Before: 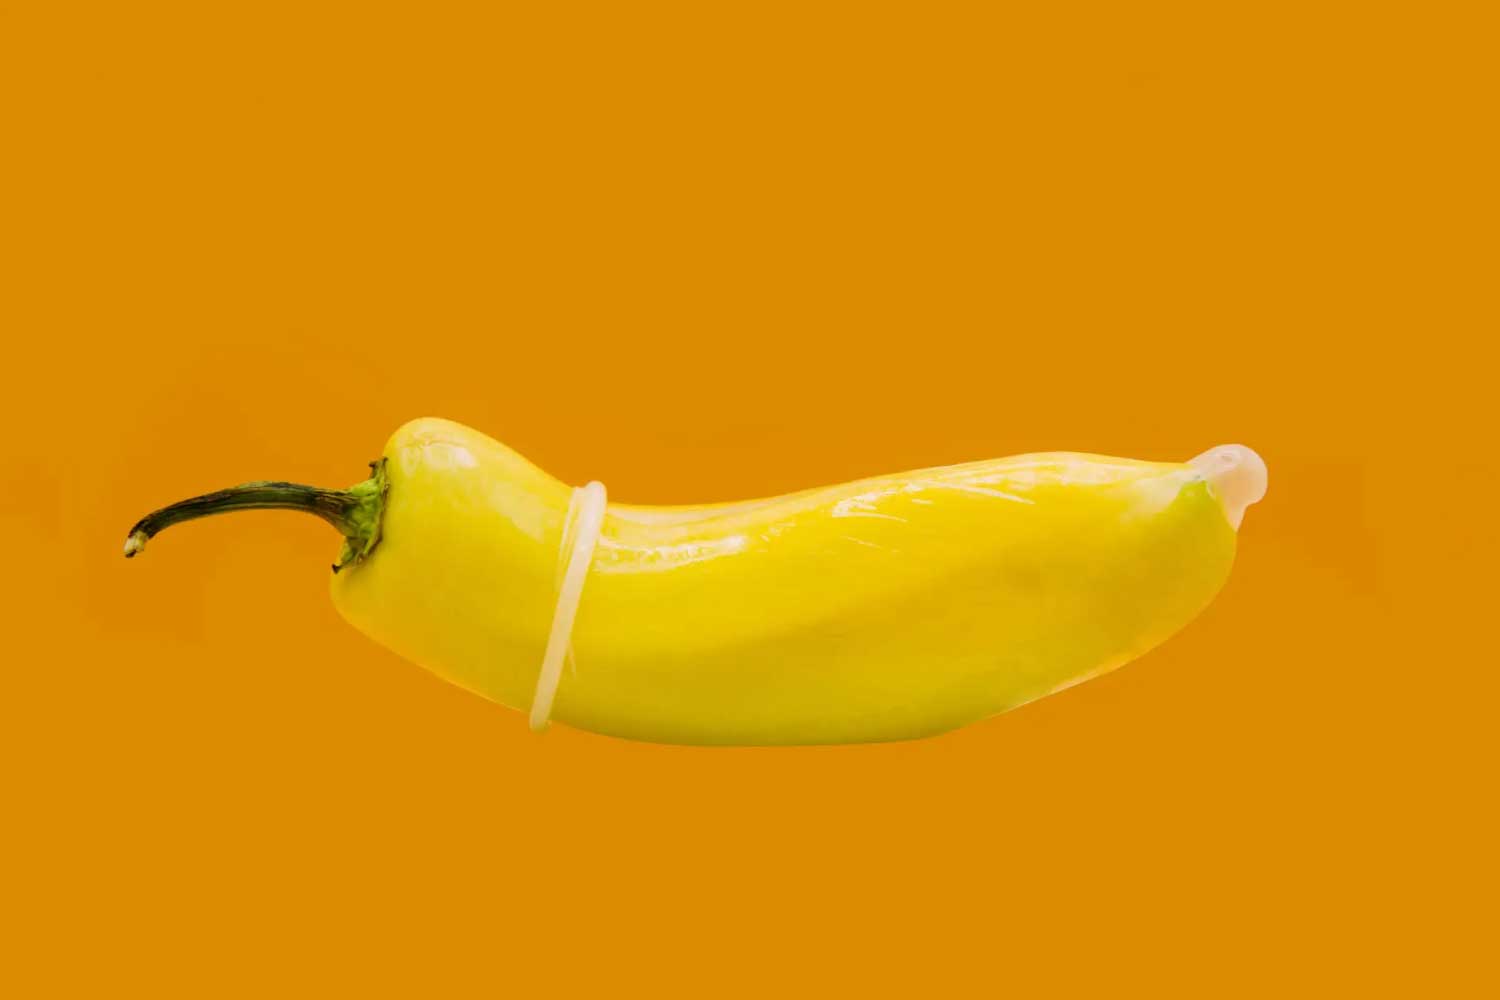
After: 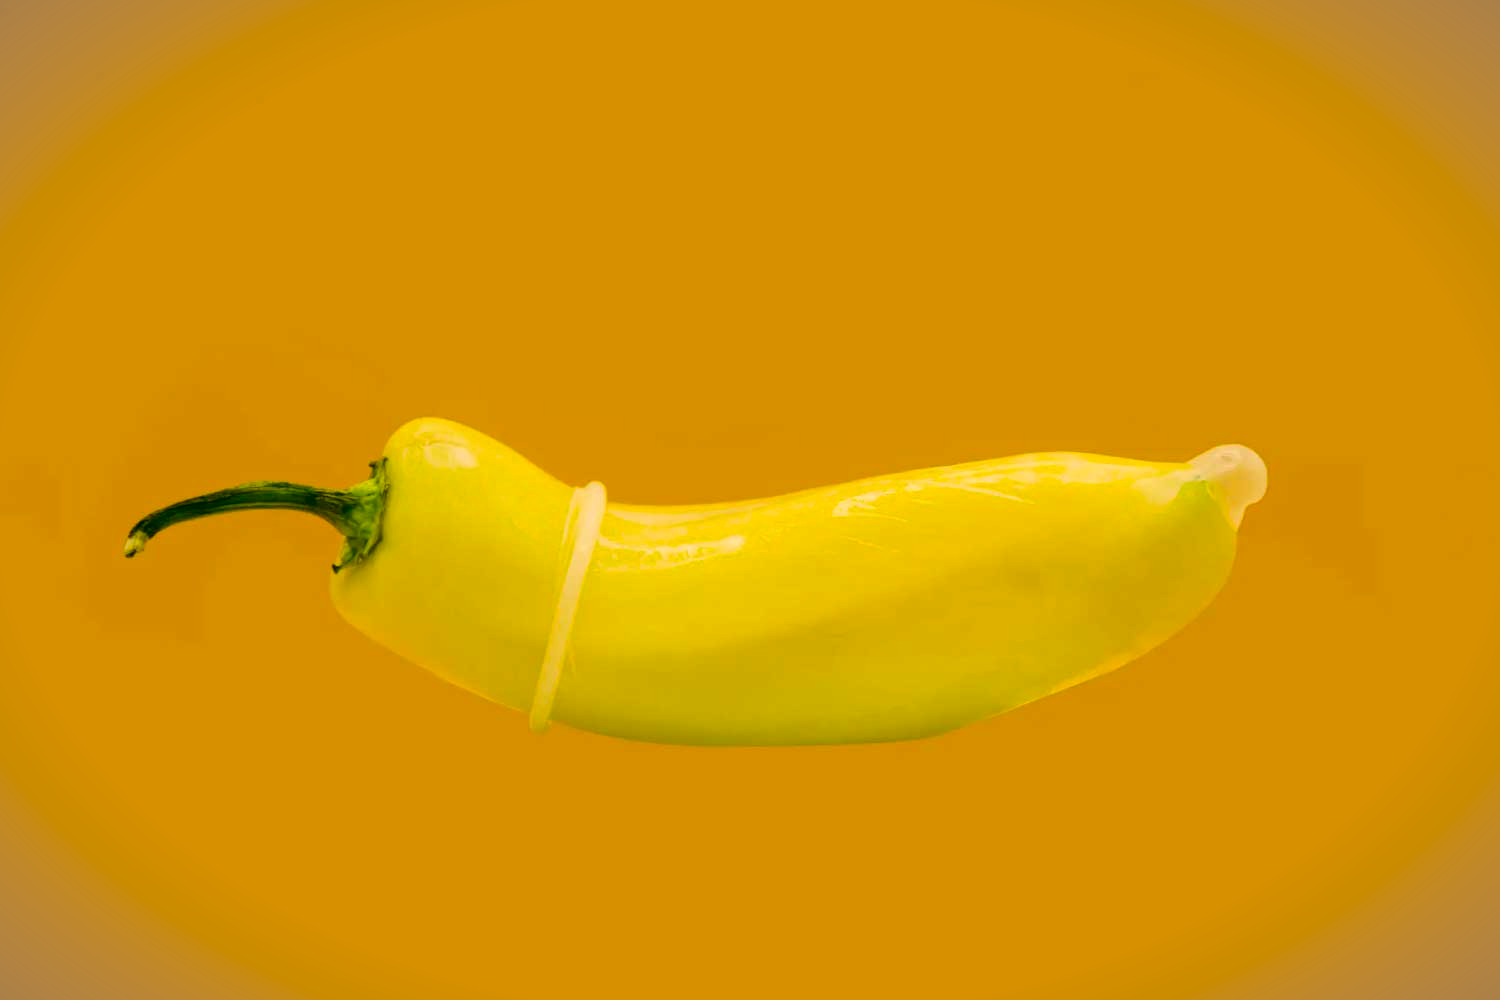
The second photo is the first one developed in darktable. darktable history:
color correction: highlights a* 5.62, highlights b* 33.57, shadows a* -25.86, shadows b* 4.02
vignetting: fall-off start 100%, brightness -0.282, width/height ratio 1.31
